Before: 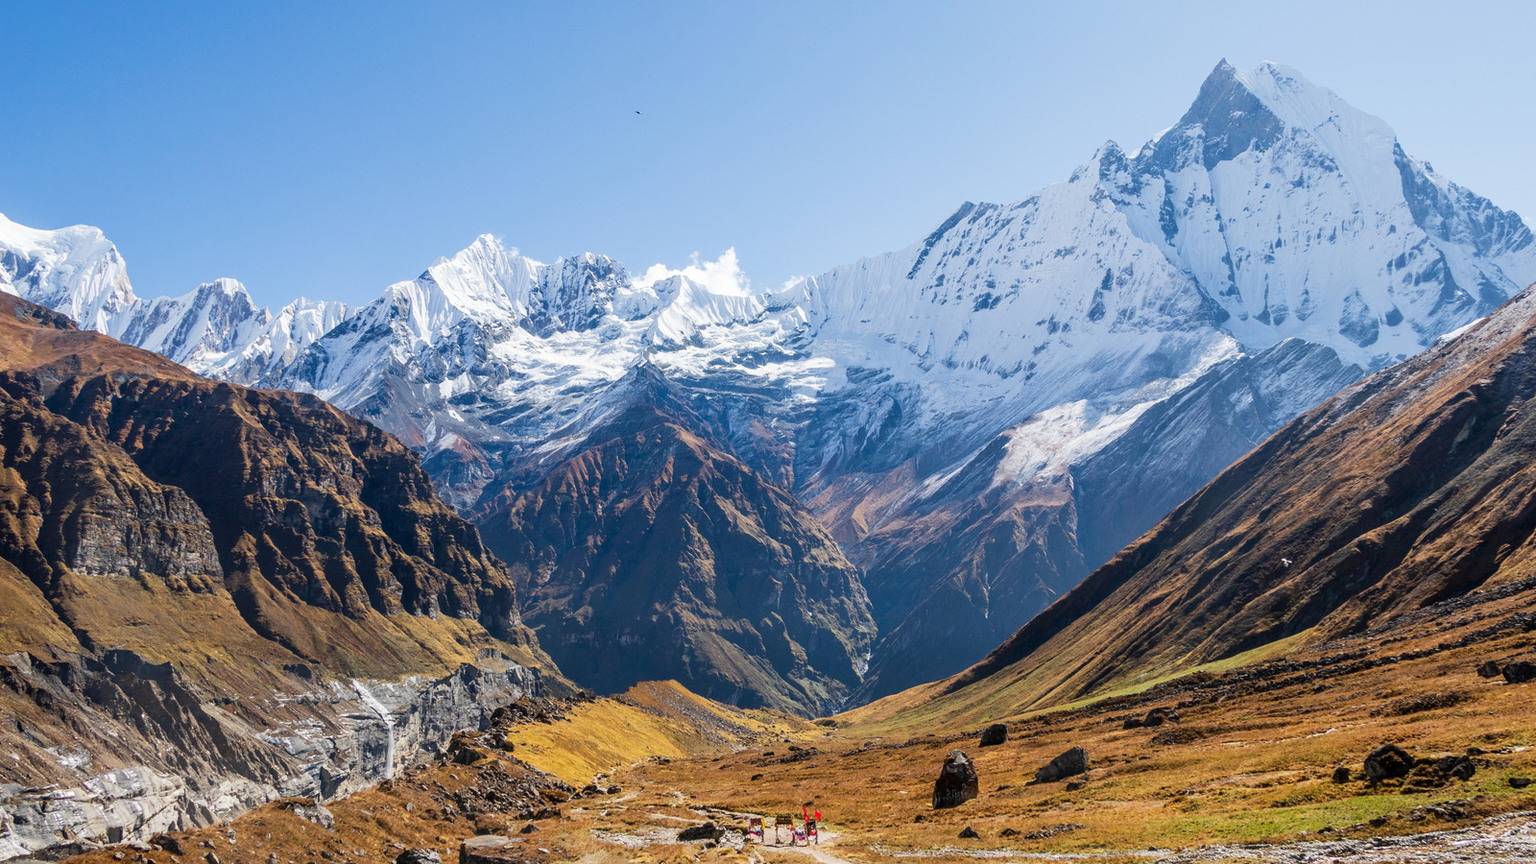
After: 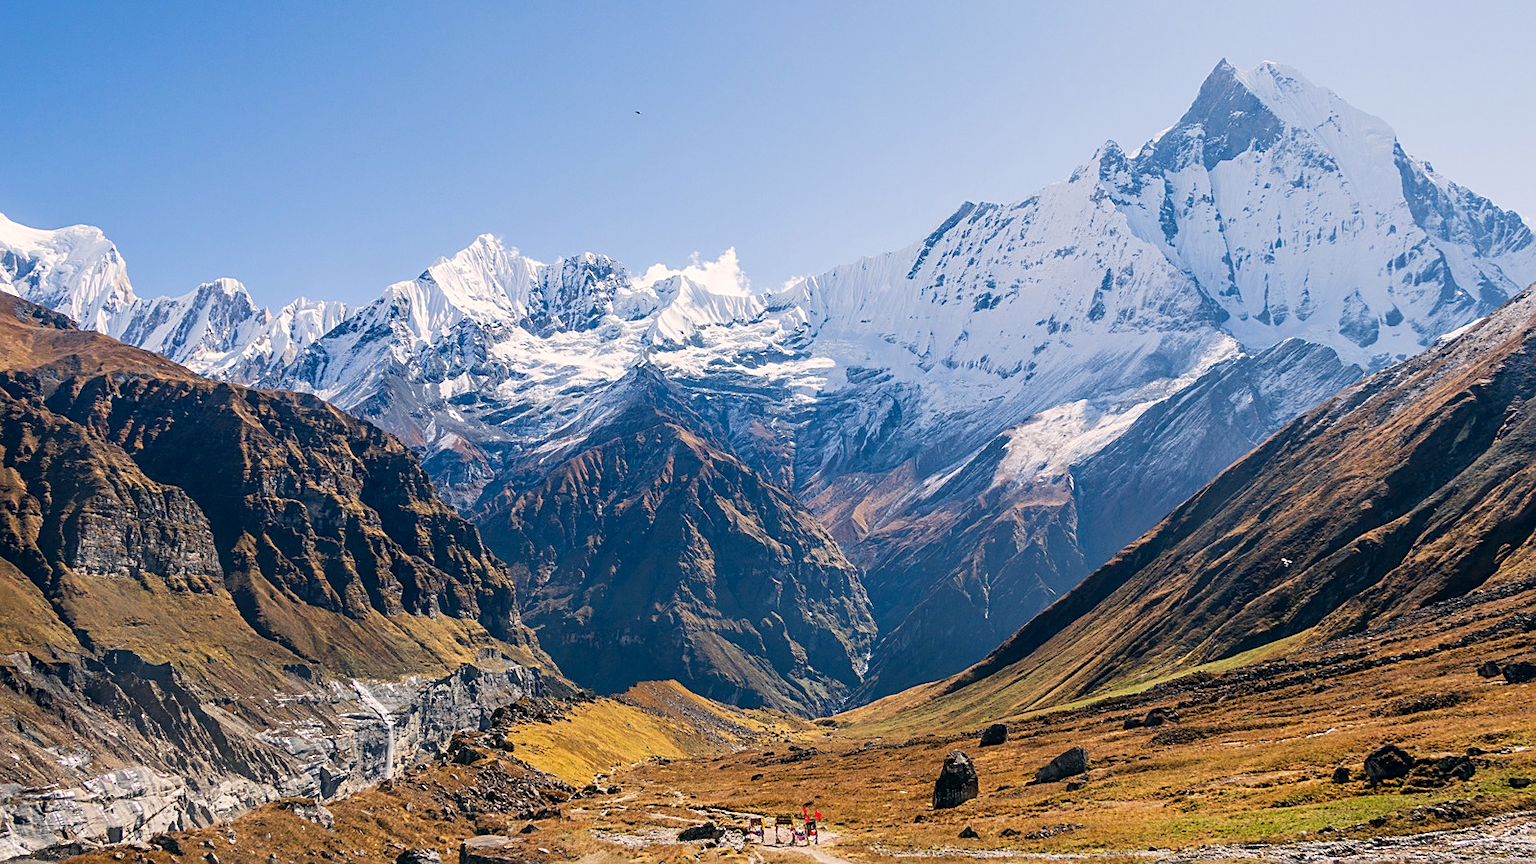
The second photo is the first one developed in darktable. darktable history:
sharpen: on, module defaults
color correction: highlights a* 5.38, highlights b* 5.3, shadows a* -4.26, shadows b* -5.11
